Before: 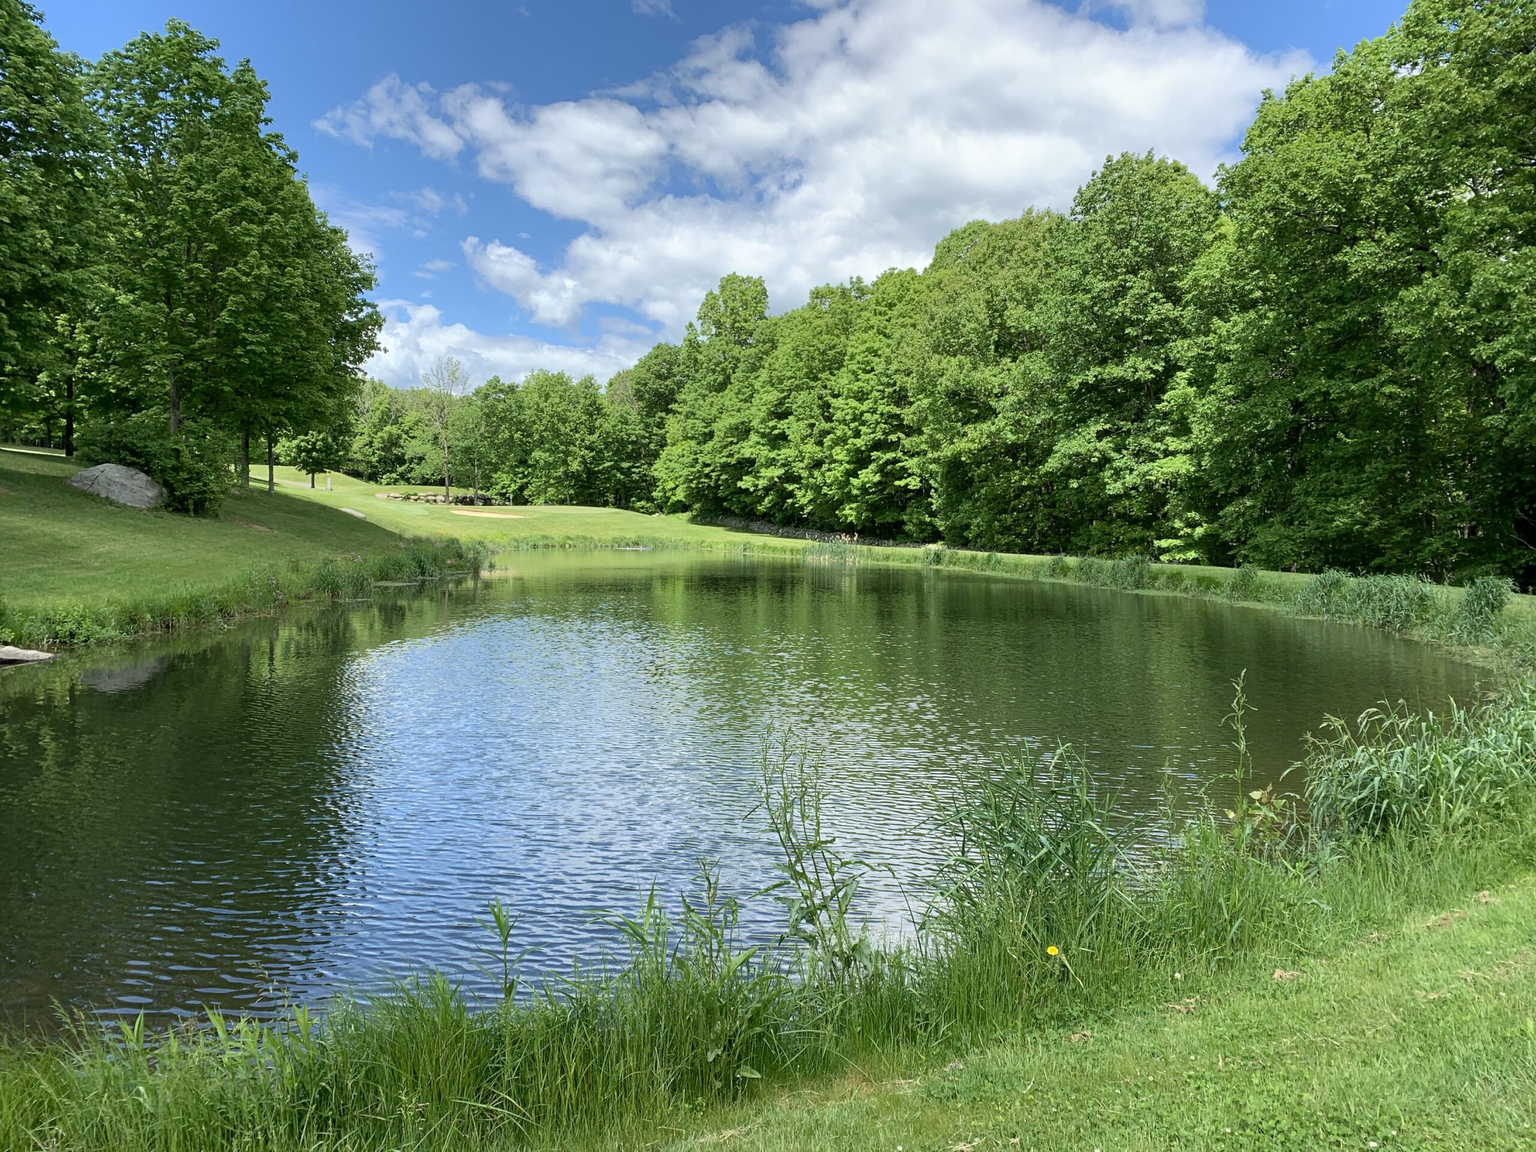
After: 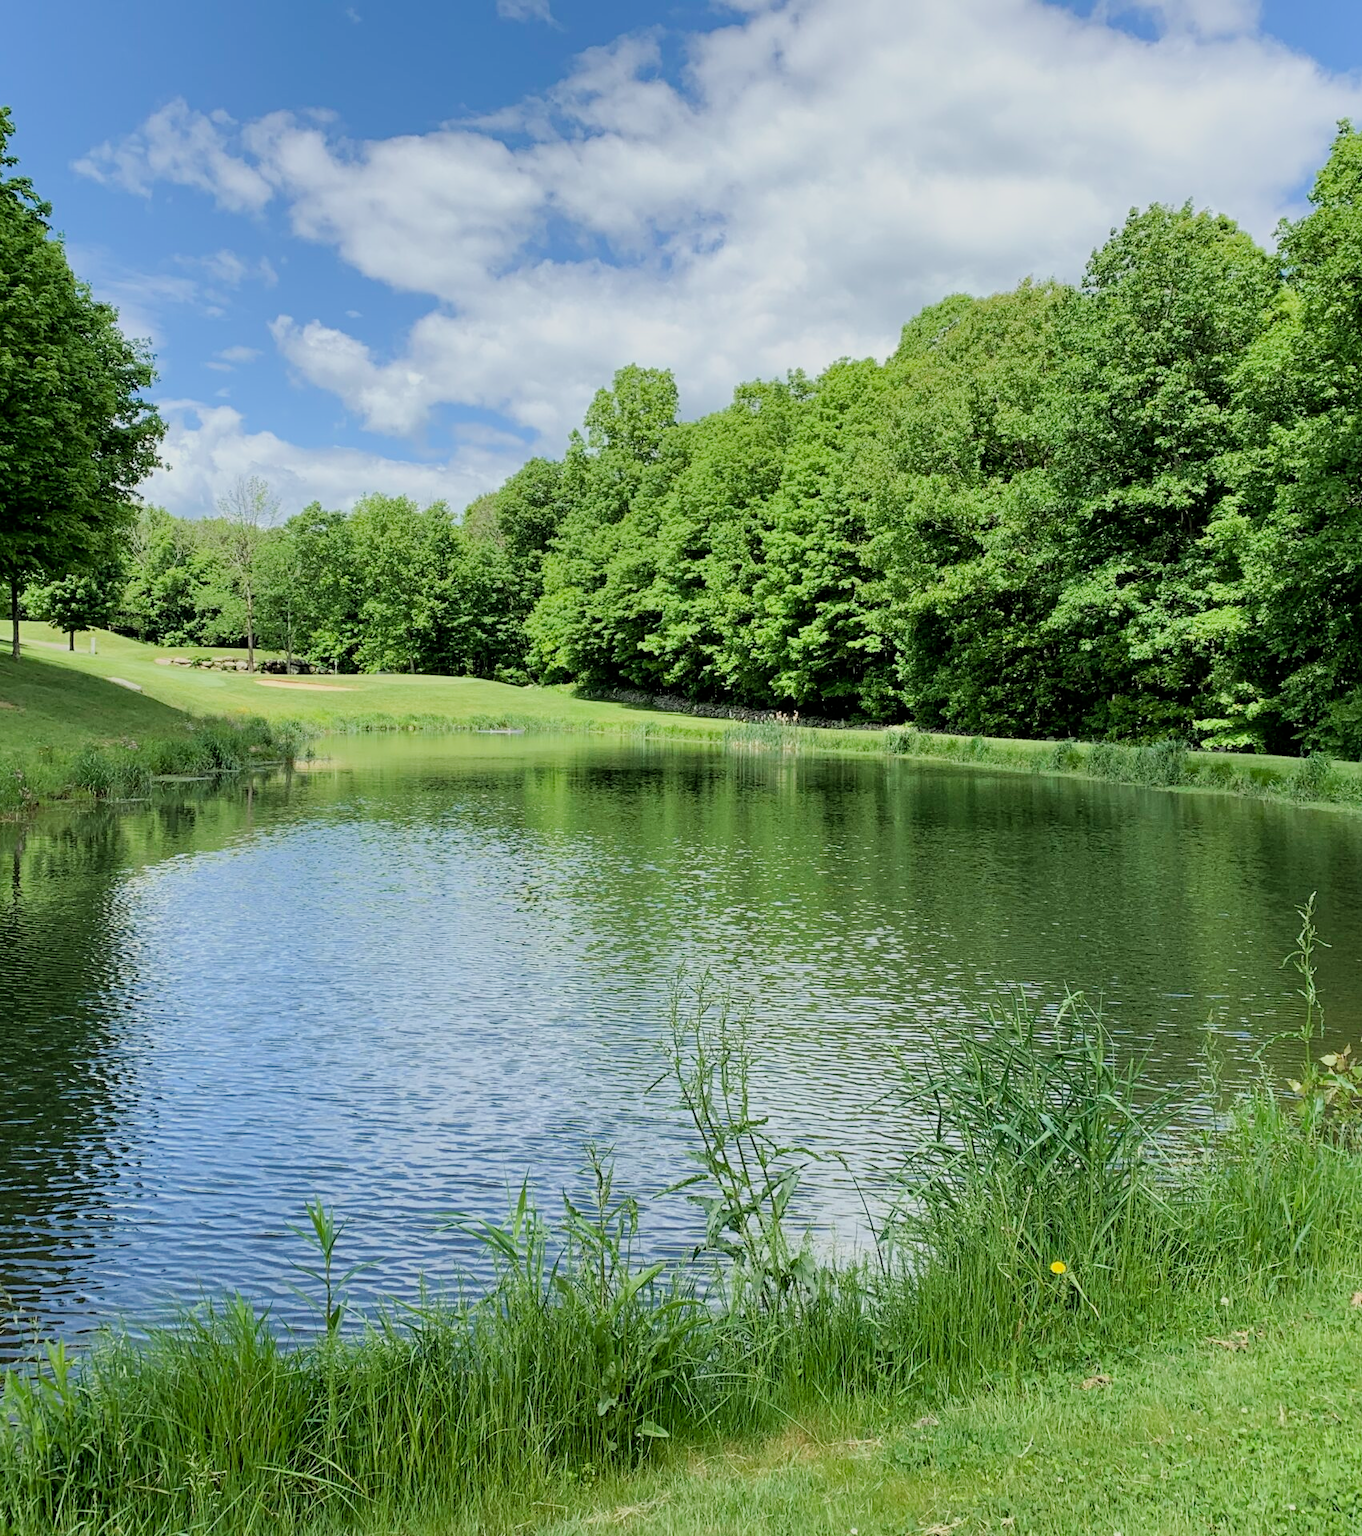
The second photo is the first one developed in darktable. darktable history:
tone curve: curves: ch0 [(0, 0) (0.003, 0.003) (0.011, 0.011) (0.025, 0.025) (0.044, 0.044) (0.069, 0.069) (0.1, 0.099) (0.136, 0.135) (0.177, 0.176) (0.224, 0.223) (0.277, 0.275) (0.335, 0.333) (0.399, 0.396) (0.468, 0.465) (0.543, 0.546) (0.623, 0.625) (0.709, 0.711) (0.801, 0.802) (0.898, 0.898) (1, 1)], preserve colors none
crop: left 16.899%, right 16.556%
exposure: exposure 0.2 EV, compensate highlight preservation false
filmic rgb: black relative exposure -4.88 EV, hardness 2.82
